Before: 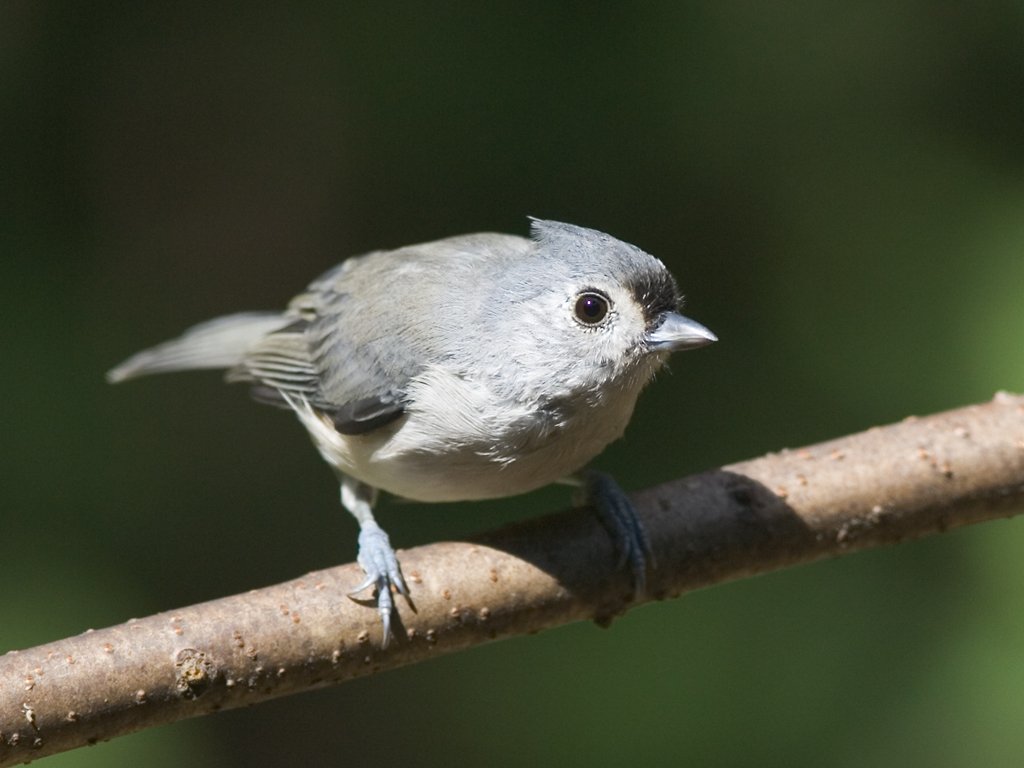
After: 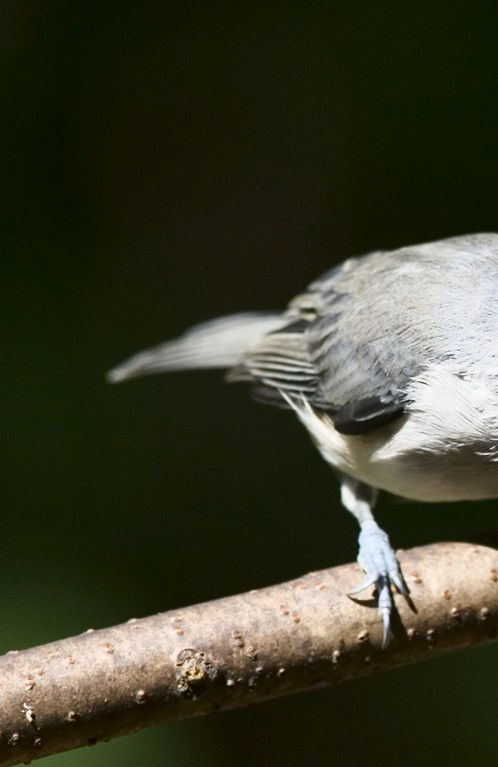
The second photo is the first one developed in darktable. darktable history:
crop and rotate: left 0.05%, top 0%, right 51.303%
tone curve: curves: ch0 [(0, 0) (0.042, 0.01) (0.223, 0.123) (0.59, 0.574) (0.802, 0.868) (1, 1)], color space Lab, independent channels, preserve colors none
